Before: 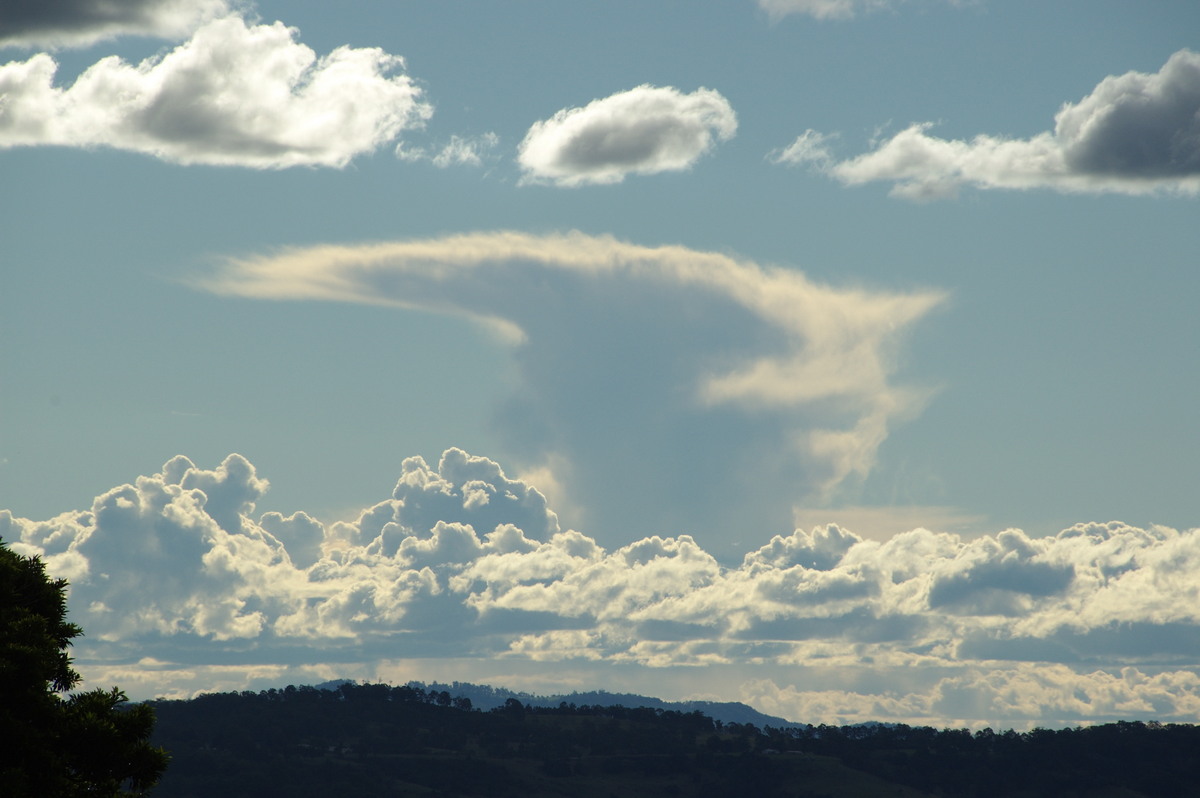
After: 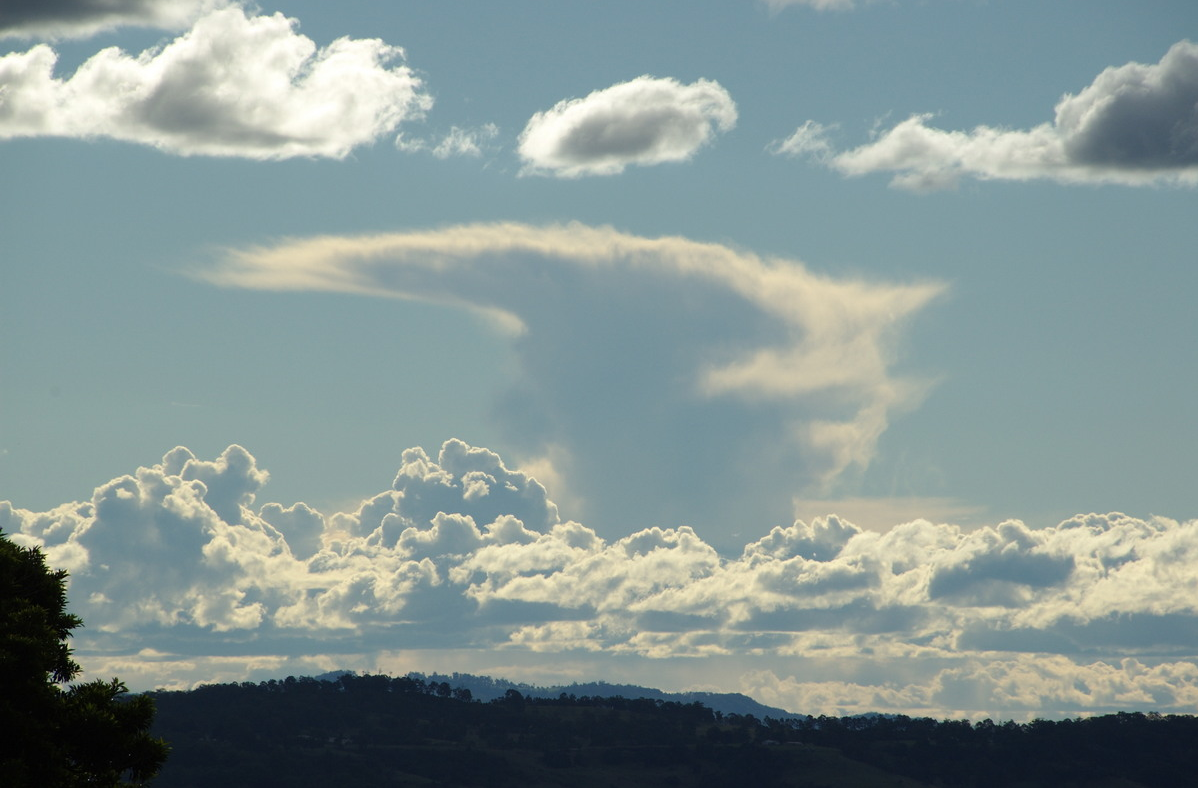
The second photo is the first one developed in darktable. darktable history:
crop: top 1.149%, right 0.105%
